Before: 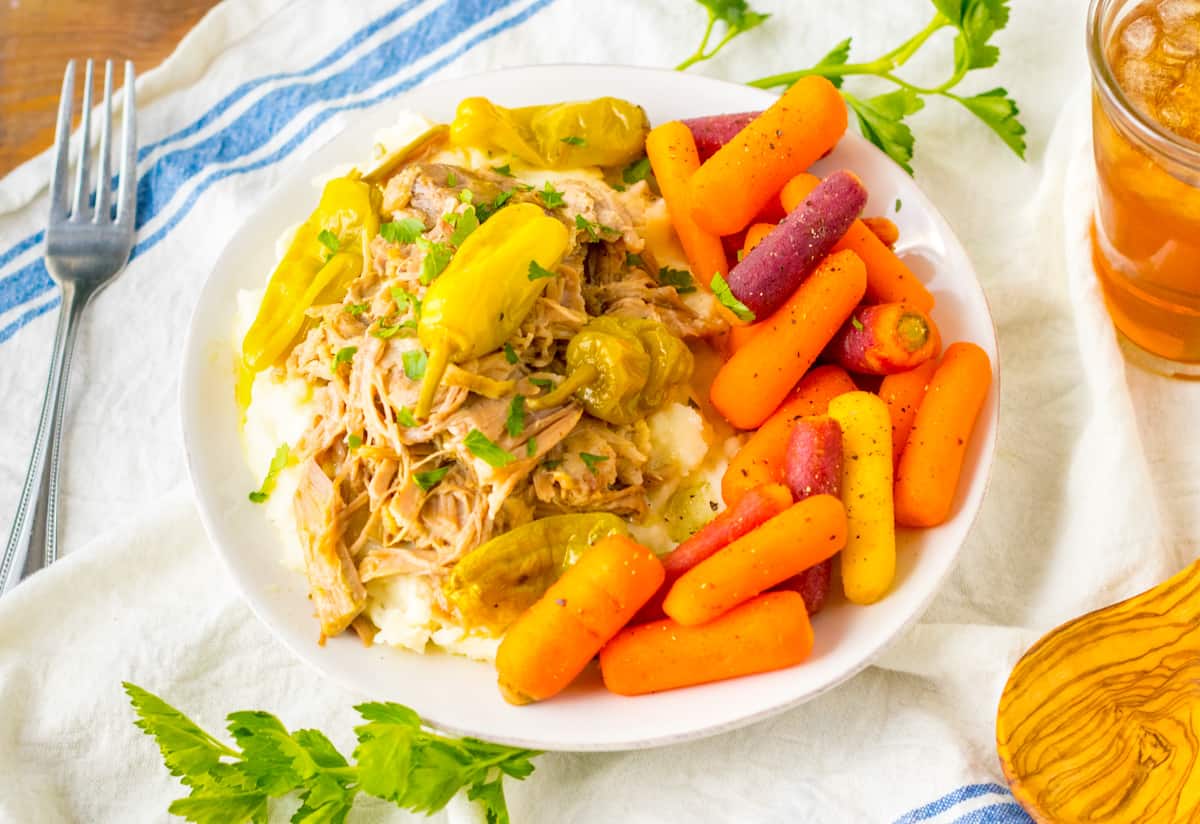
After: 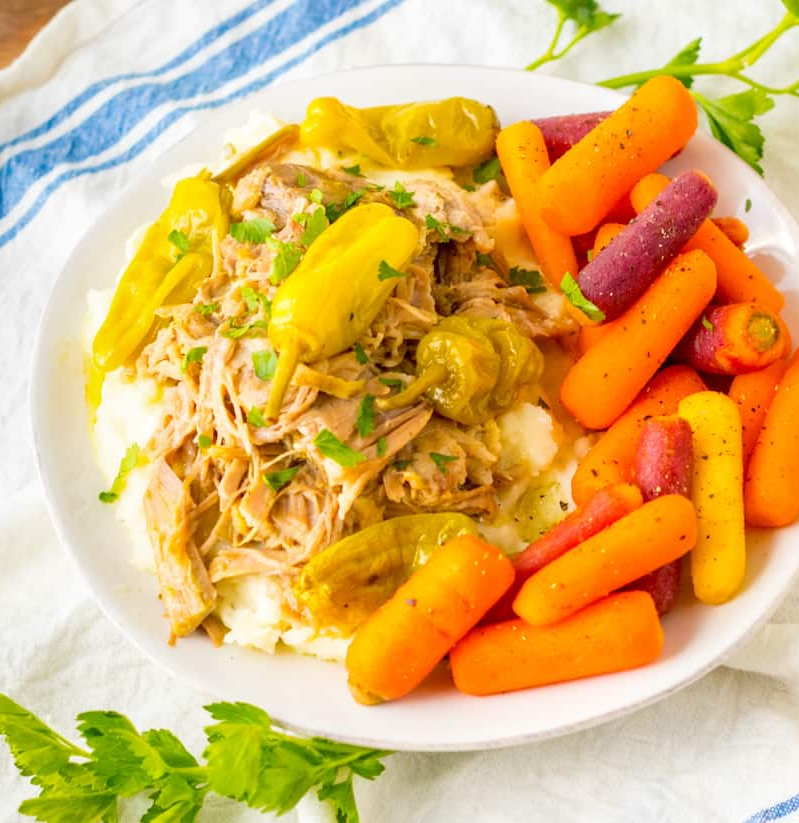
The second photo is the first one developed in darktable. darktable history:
crop and rotate: left 12.557%, right 20.846%
